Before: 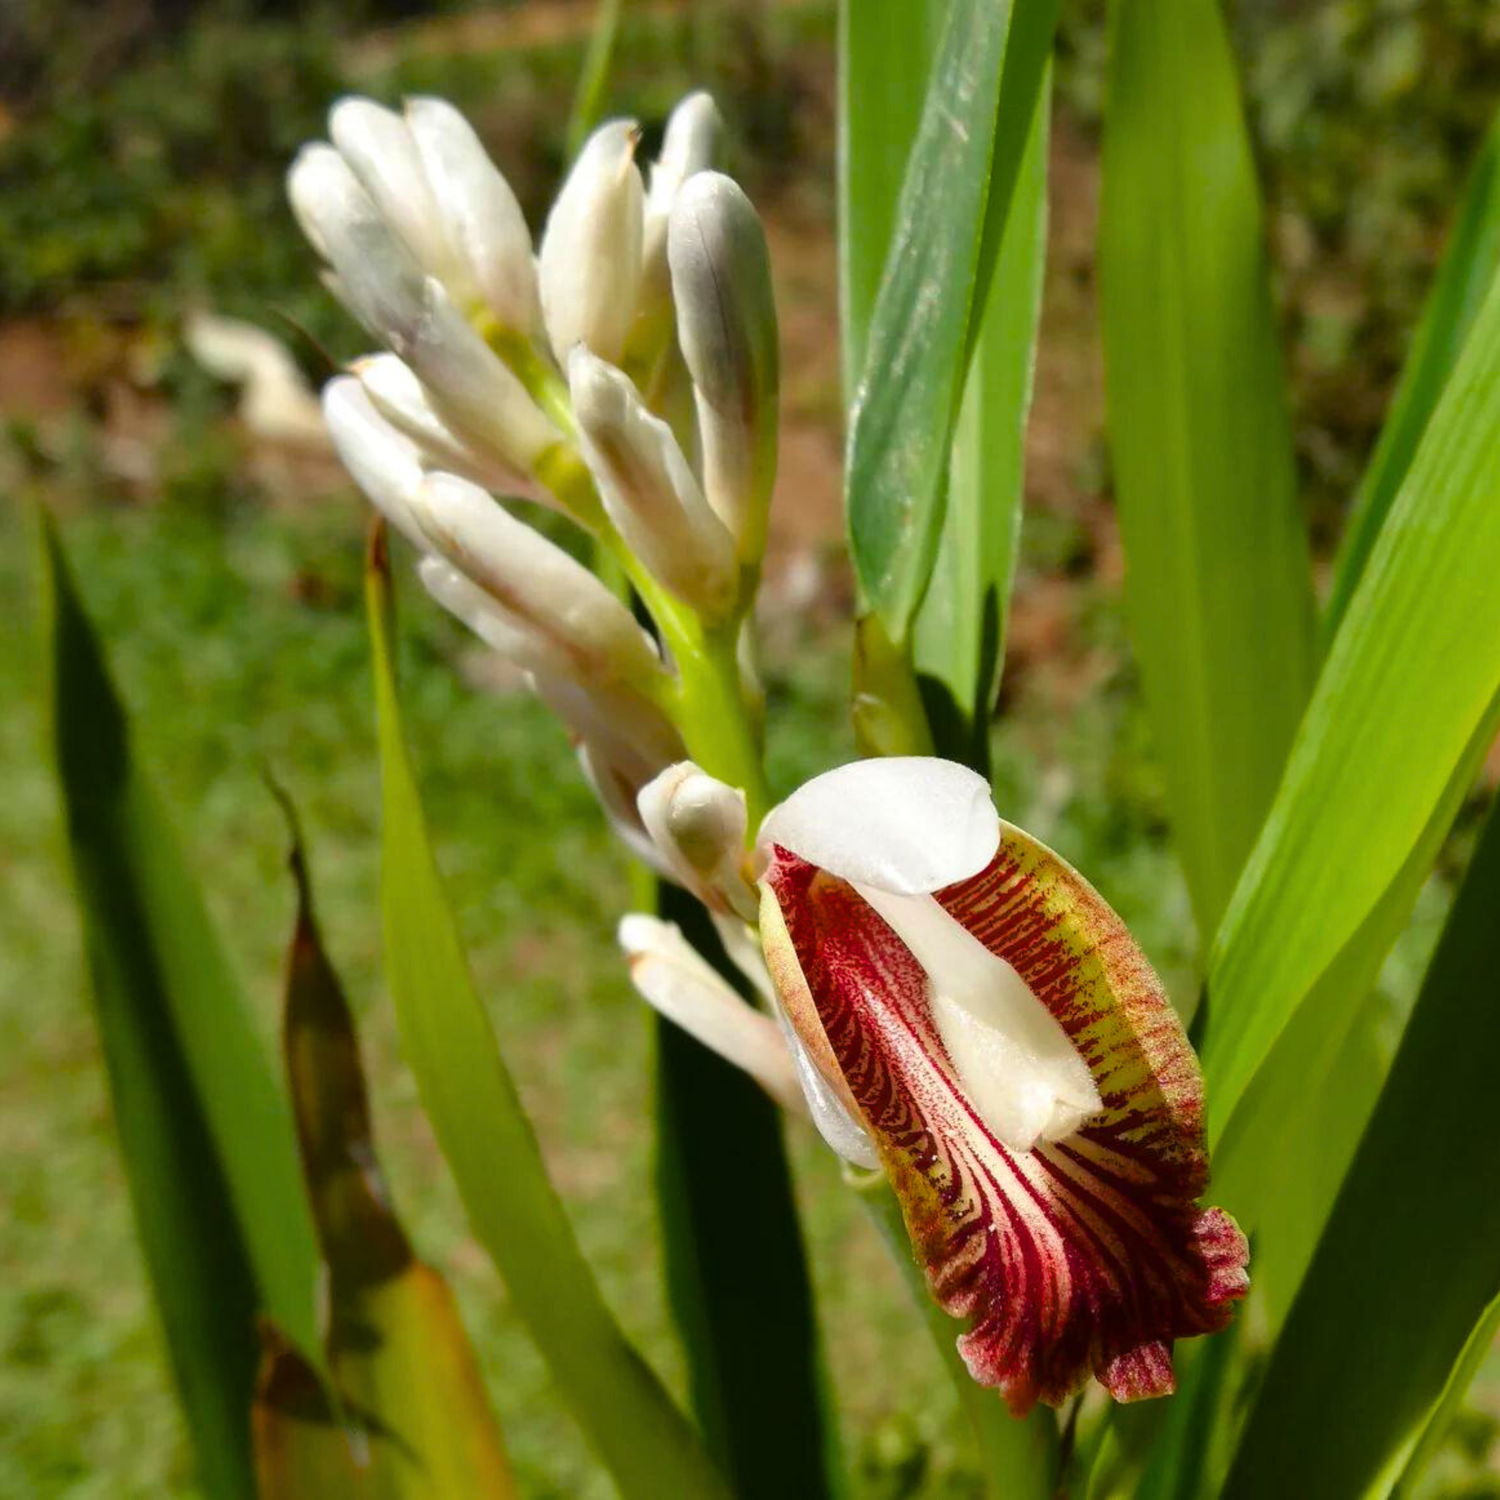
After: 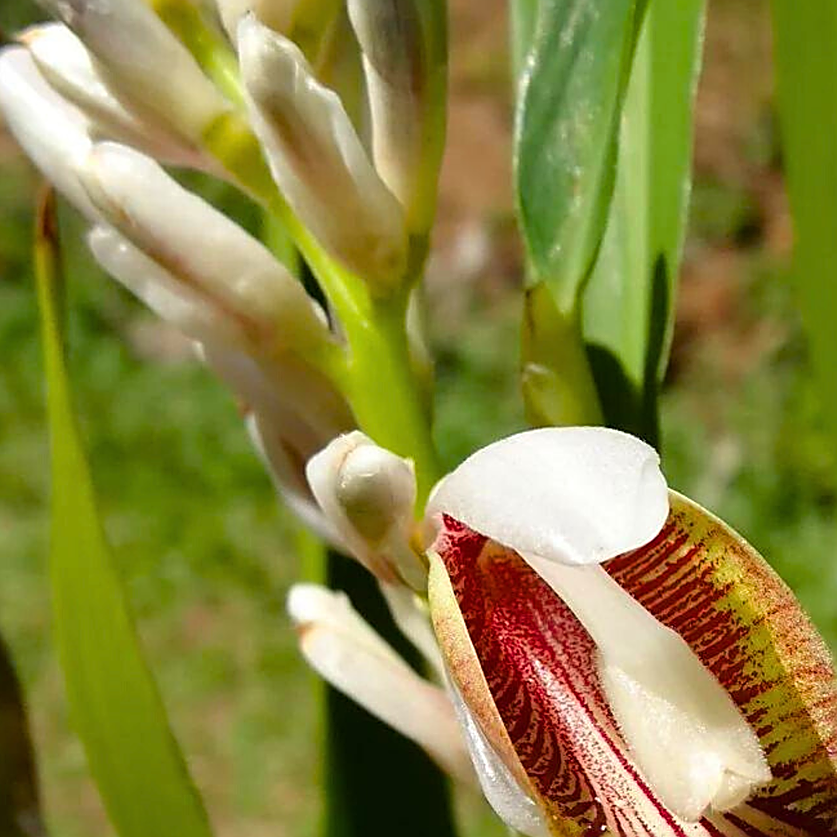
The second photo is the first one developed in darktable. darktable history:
crop and rotate: left 22.13%, top 22.054%, right 22.026%, bottom 22.102%
sharpen: amount 0.901
